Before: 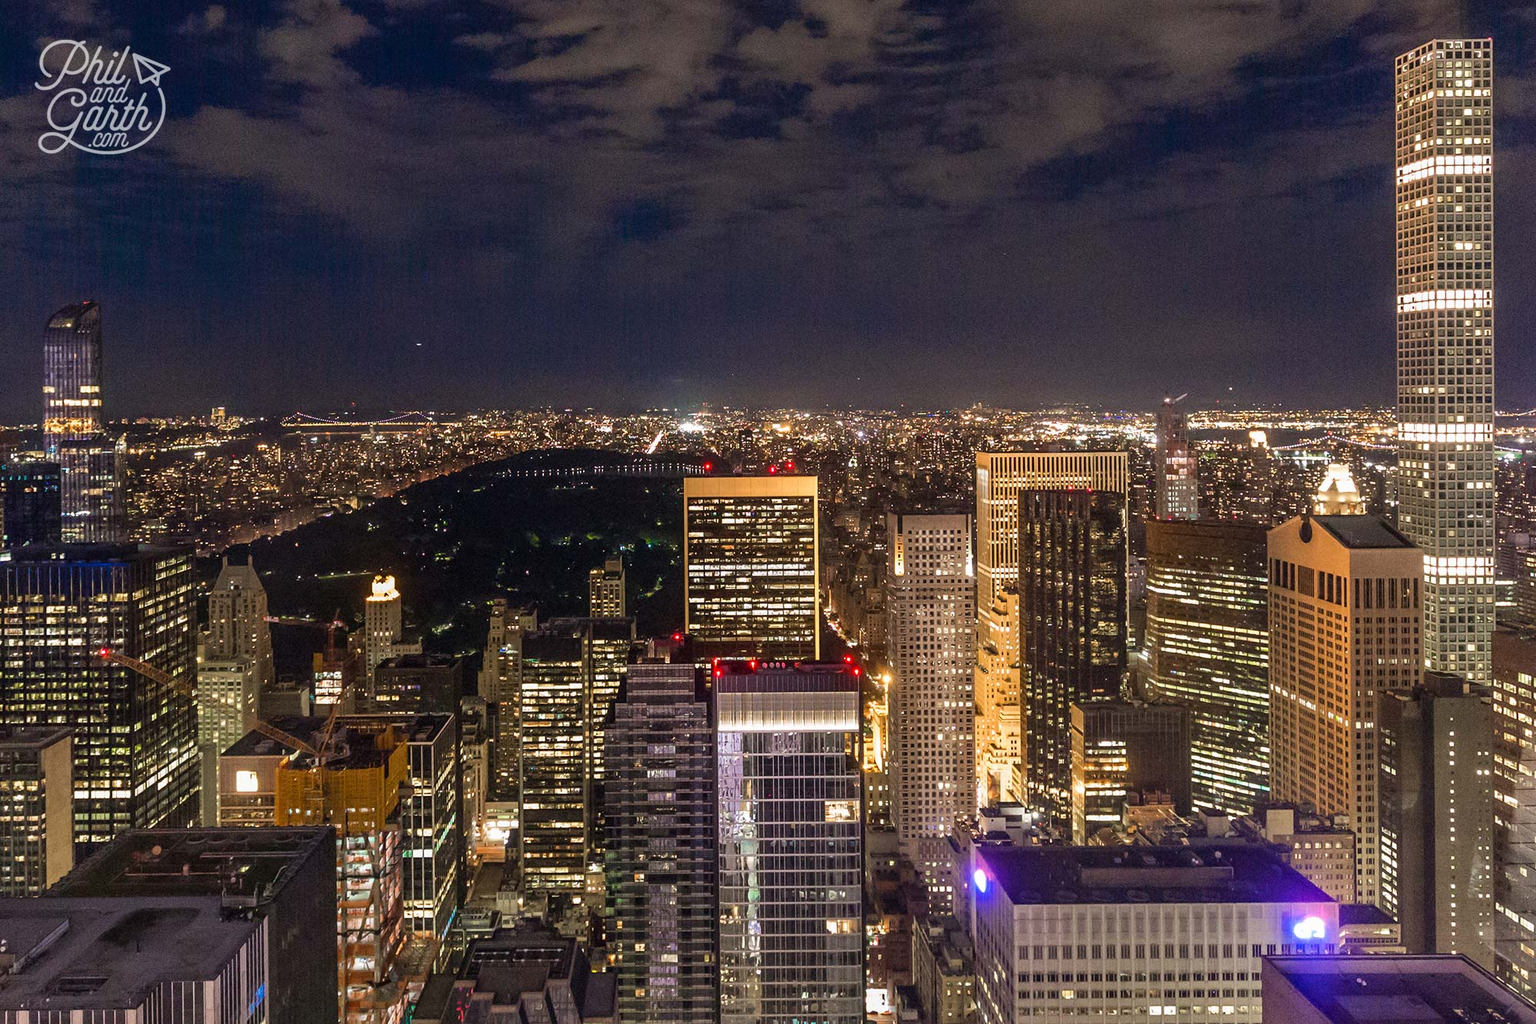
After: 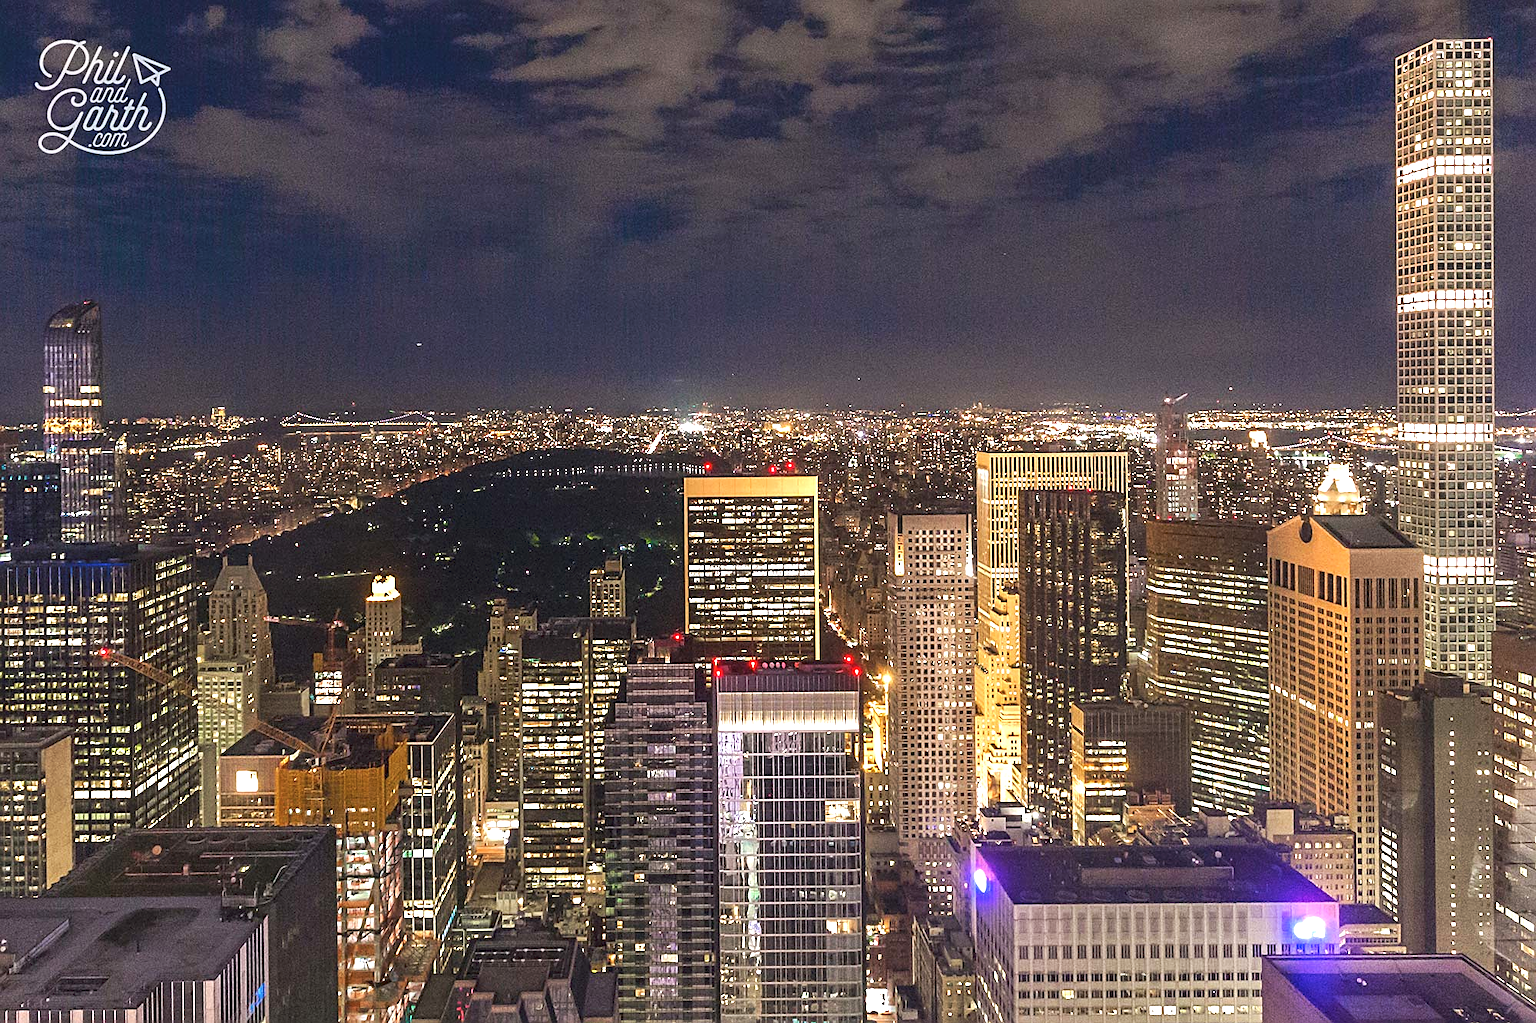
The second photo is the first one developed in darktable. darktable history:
sharpen: on, module defaults
tone curve: curves: ch0 [(0, 0) (0.003, 0.04) (0.011, 0.053) (0.025, 0.077) (0.044, 0.104) (0.069, 0.127) (0.1, 0.15) (0.136, 0.177) (0.177, 0.215) (0.224, 0.254) (0.277, 0.3) (0.335, 0.355) (0.399, 0.41) (0.468, 0.477) (0.543, 0.554) (0.623, 0.636) (0.709, 0.72) (0.801, 0.804) (0.898, 0.892) (1, 1)], preserve colors none
exposure: black level correction 0, exposure 0.701 EV, compensate exposure bias true, compensate highlight preservation false
